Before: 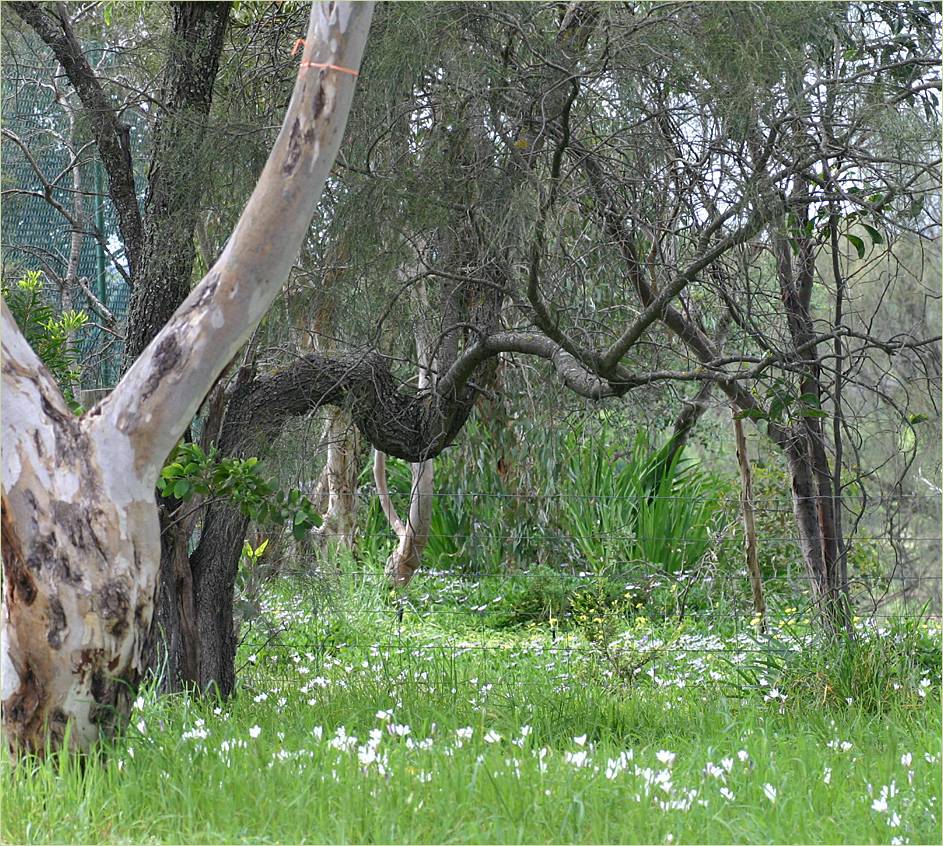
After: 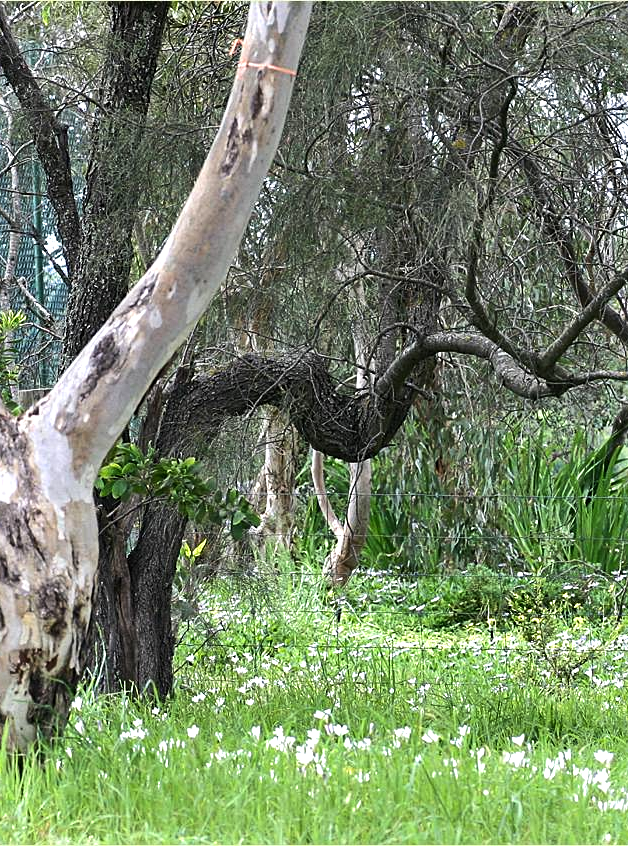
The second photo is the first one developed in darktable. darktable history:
crop and rotate: left 6.617%, right 26.717%
sharpen: amount 0.2
tone equalizer: -8 EV -0.75 EV, -7 EV -0.7 EV, -6 EV -0.6 EV, -5 EV -0.4 EV, -3 EV 0.4 EV, -2 EV 0.6 EV, -1 EV 0.7 EV, +0 EV 0.75 EV, edges refinement/feathering 500, mask exposure compensation -1.57 EV, preserve details no
